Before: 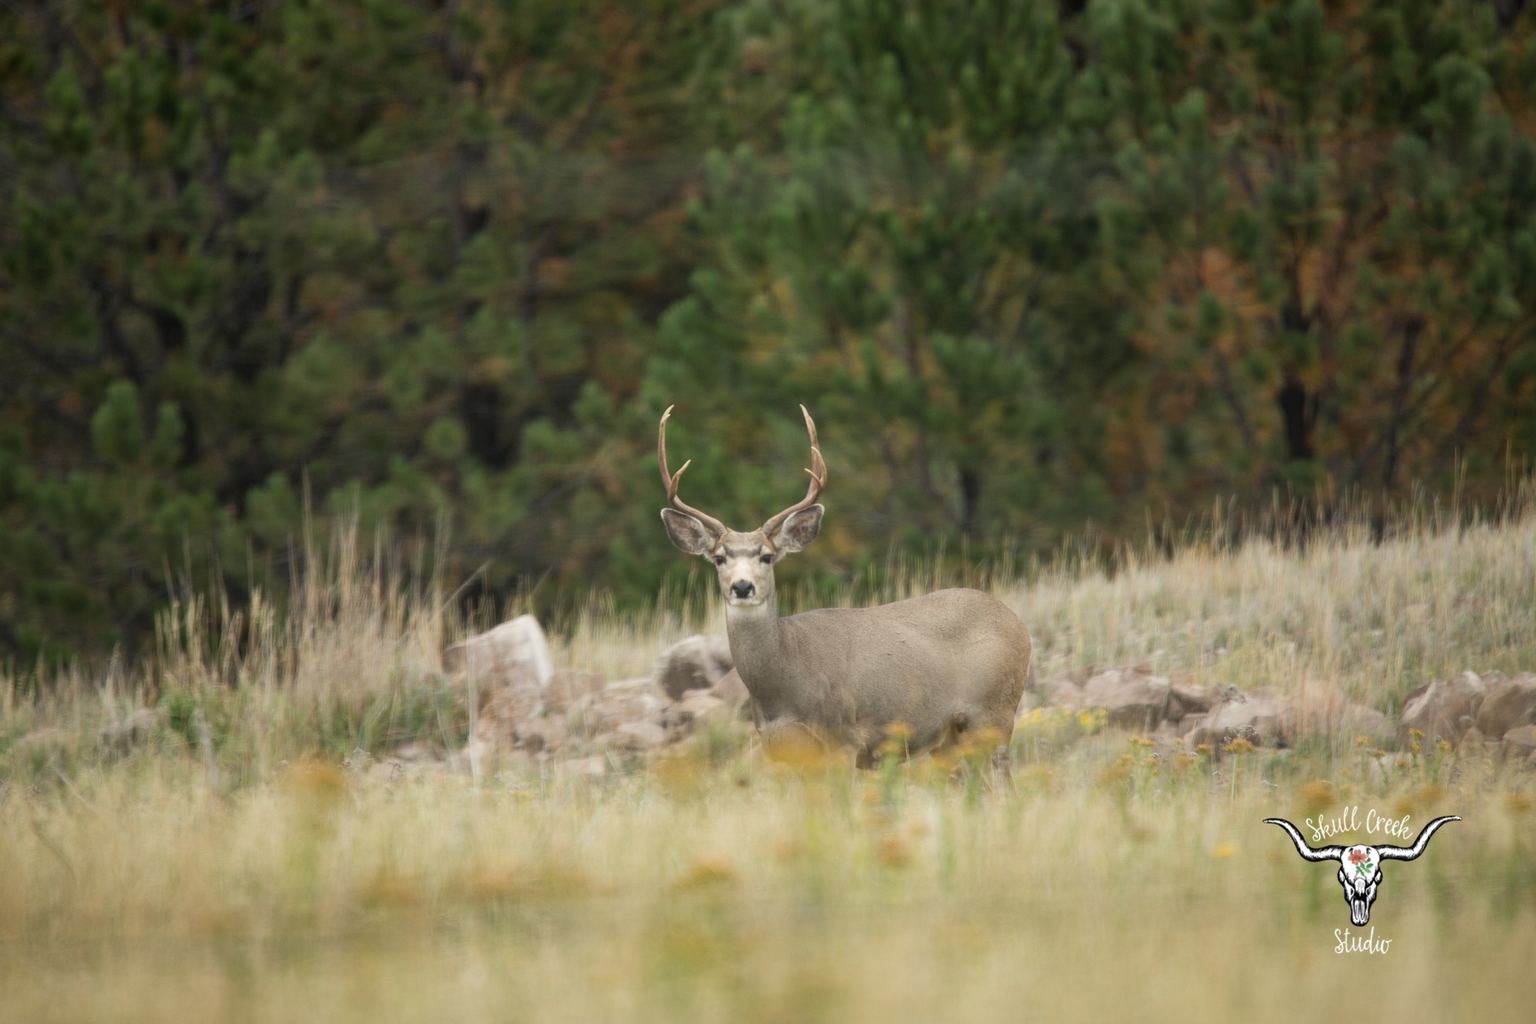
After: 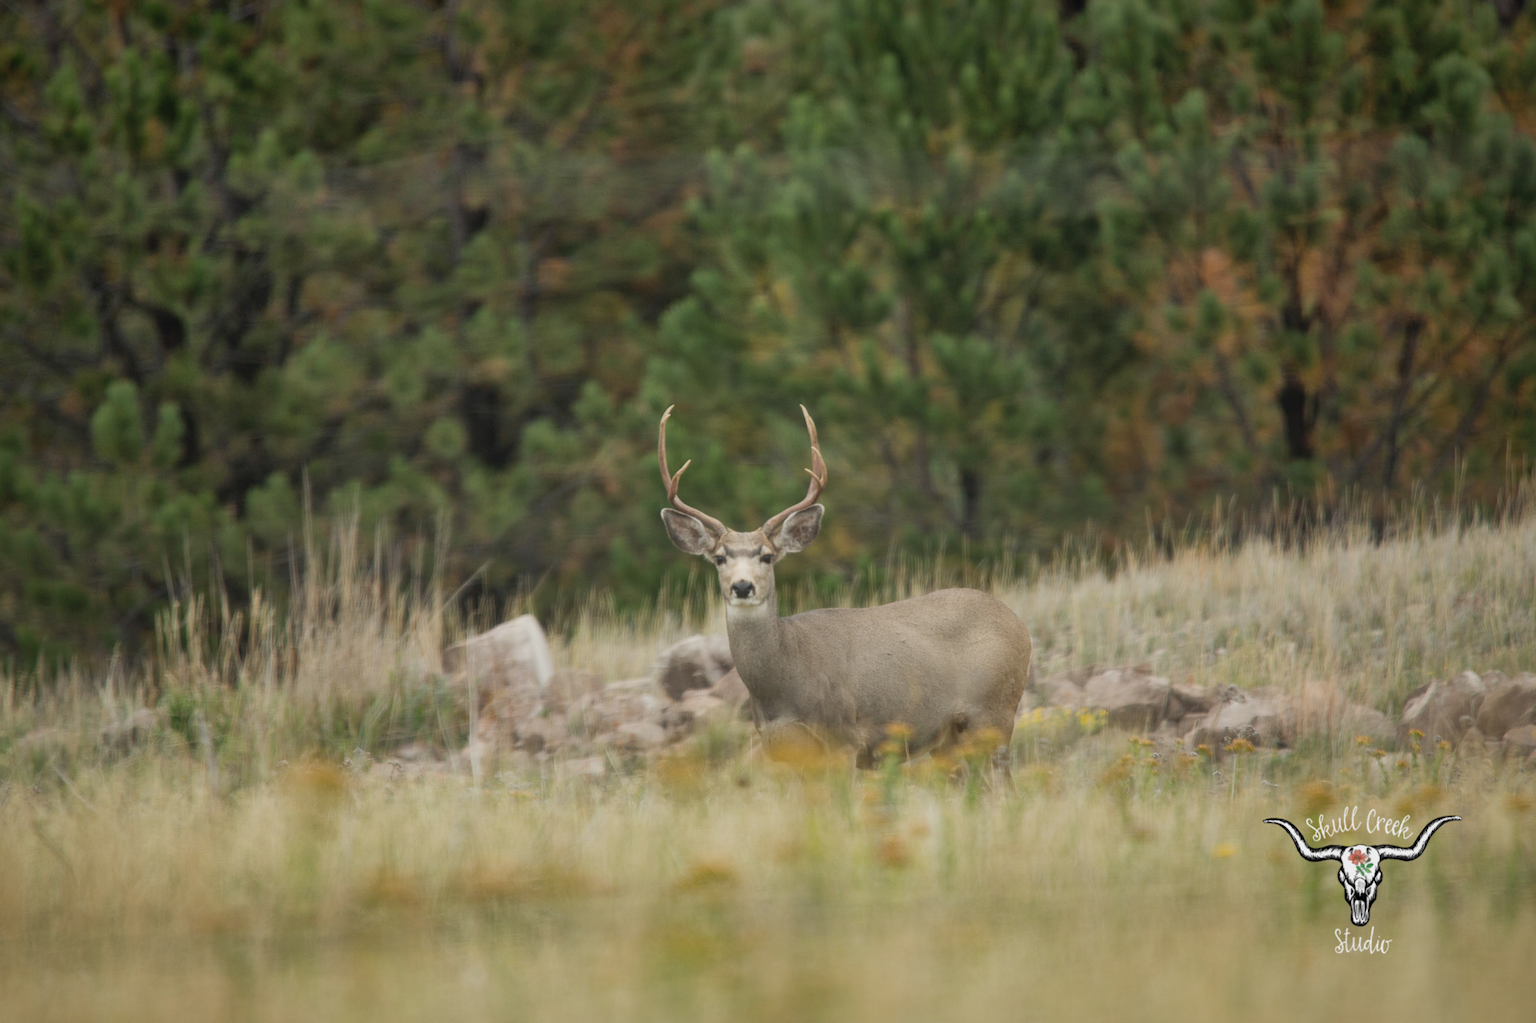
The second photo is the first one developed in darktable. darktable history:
shadows and highlights: on, module defaults
exposure: exposure -0.177 EV, compensate highlight preservation false
